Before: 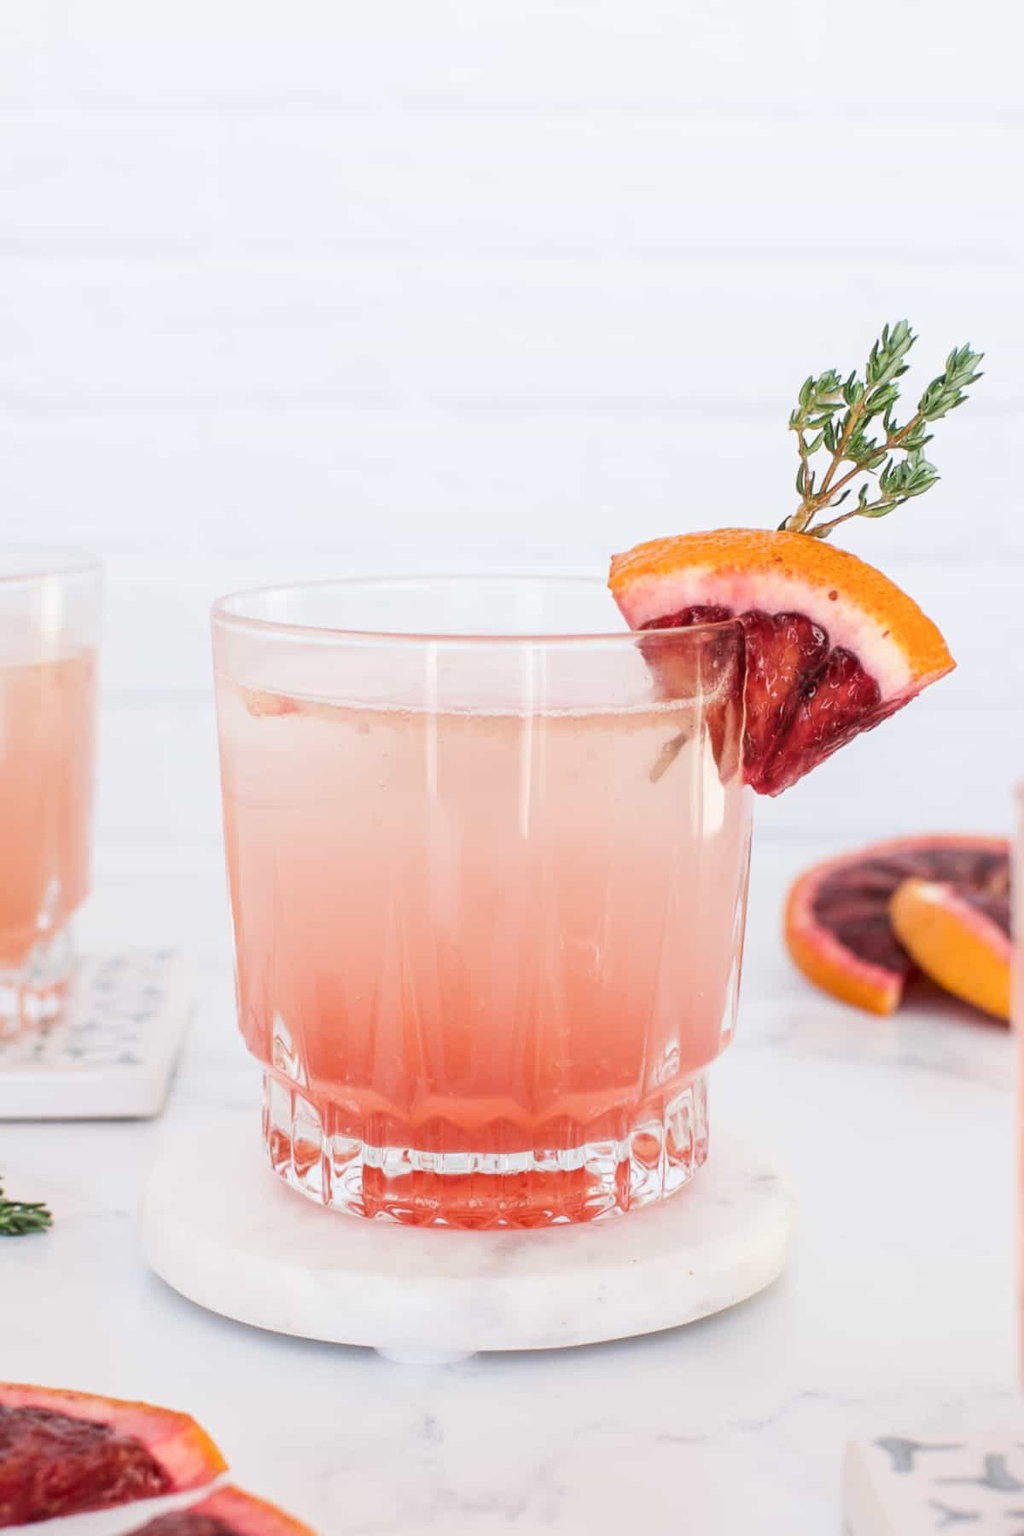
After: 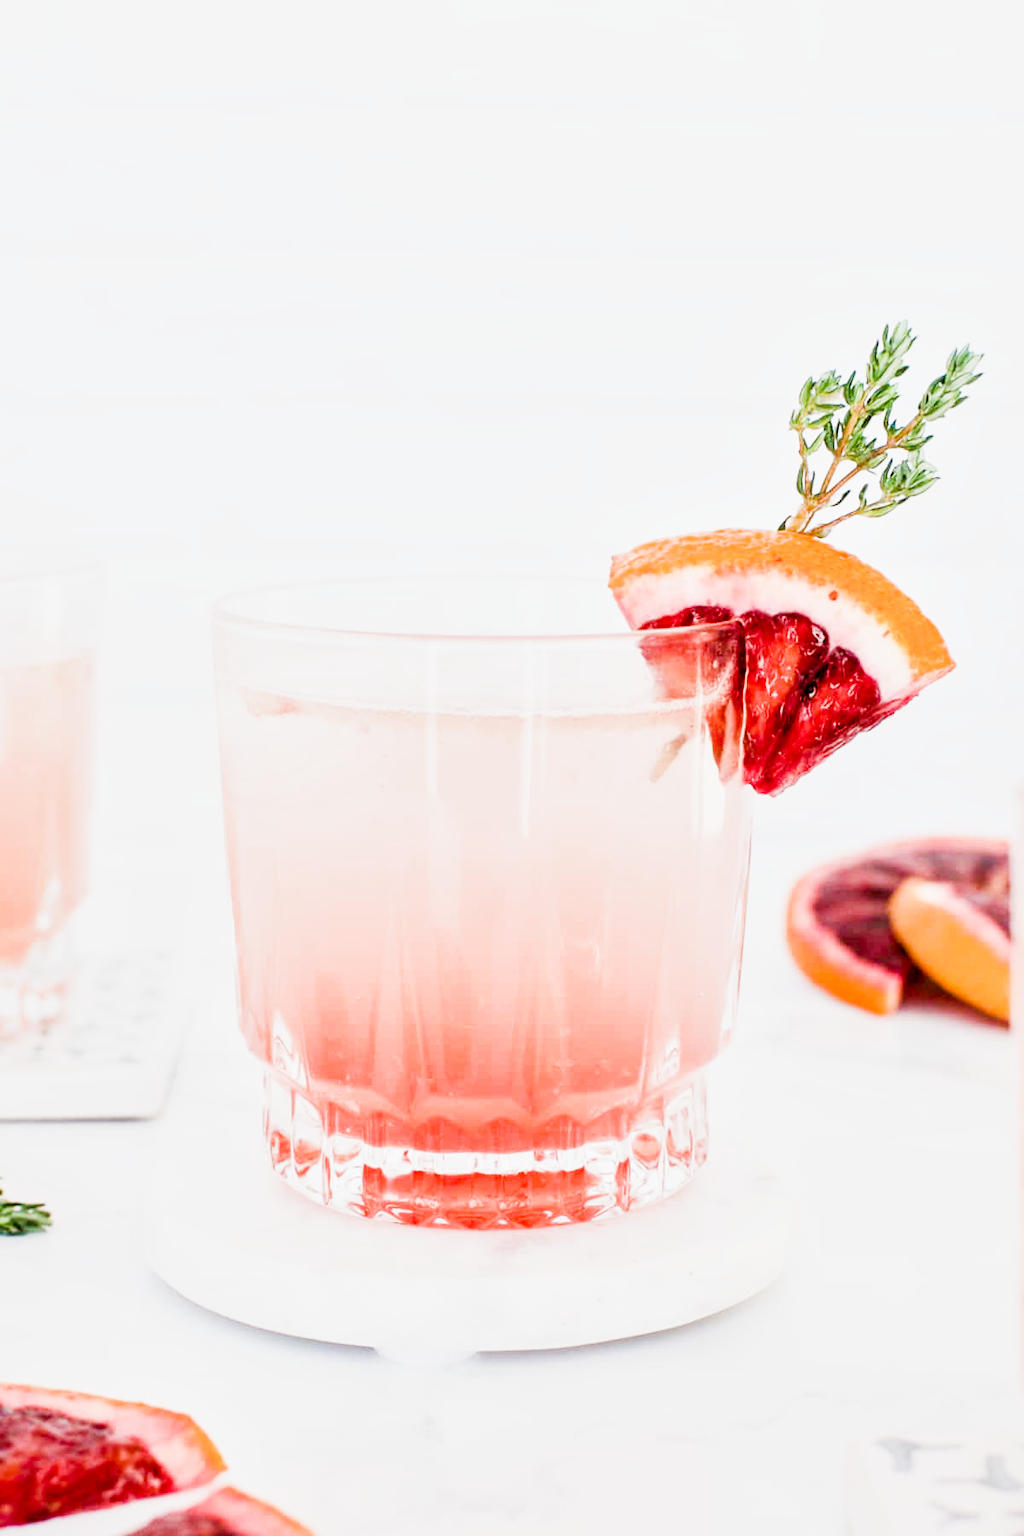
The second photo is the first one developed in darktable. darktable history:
exposure: black level correction 0.01, exposure 1 EV, compensate highlight preservation false
local contrast: mode bilateral grid, contrast 20, coarseness 50, detail 120%, midtone range 0.2
sigmoid: contrast 1.7
